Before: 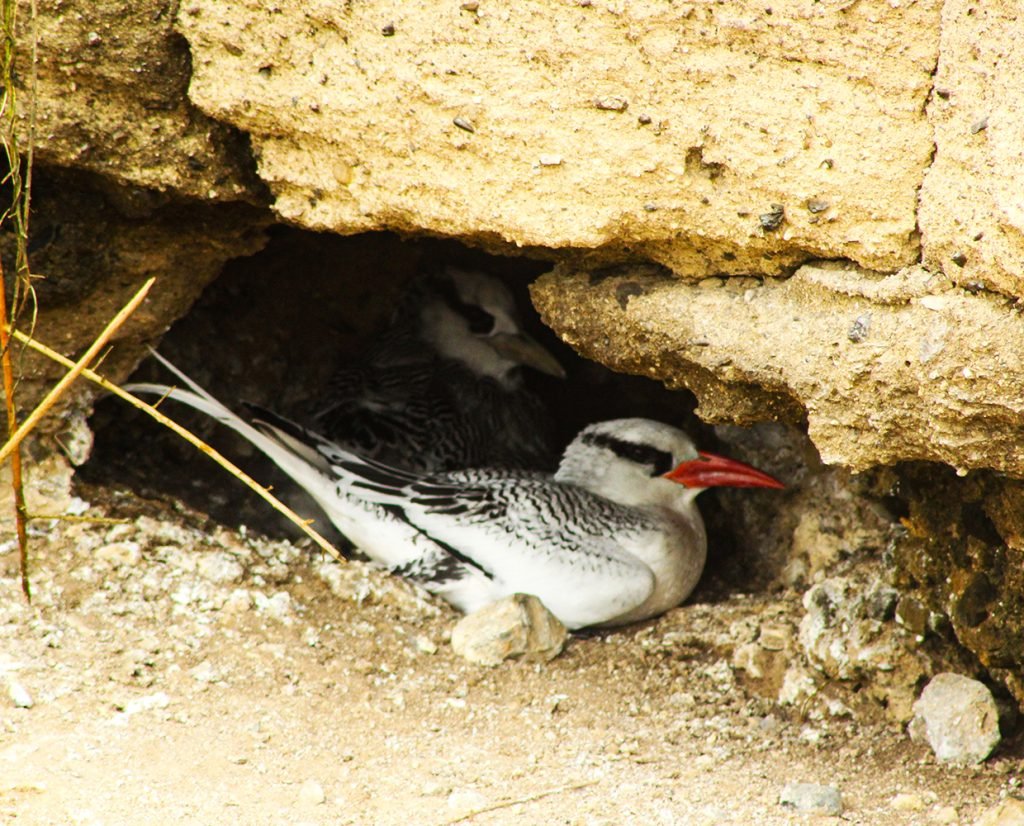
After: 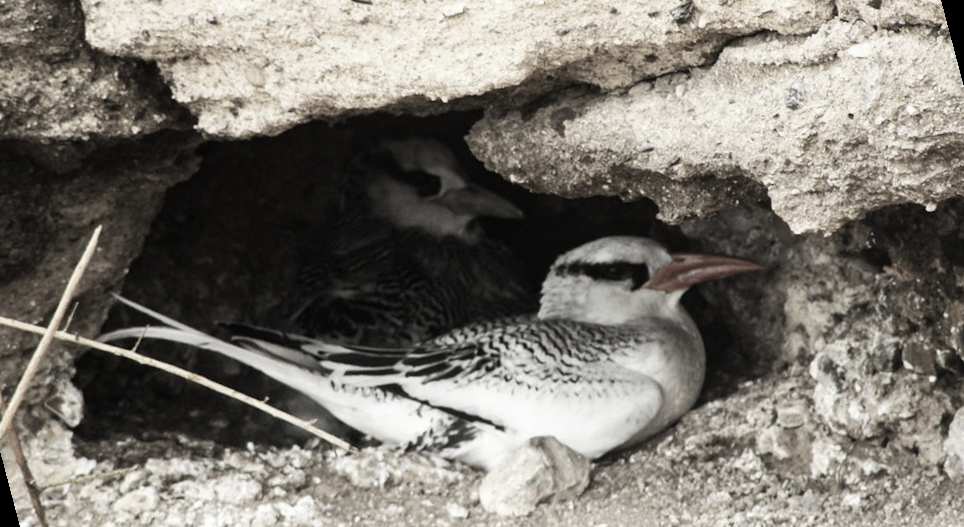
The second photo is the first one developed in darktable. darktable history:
rotate and perspective: rotation -14.8°, crop left 0.1, crop right 0.903, crop top 0.25, crop bottom 0.748
color correction: saturation 0.2
